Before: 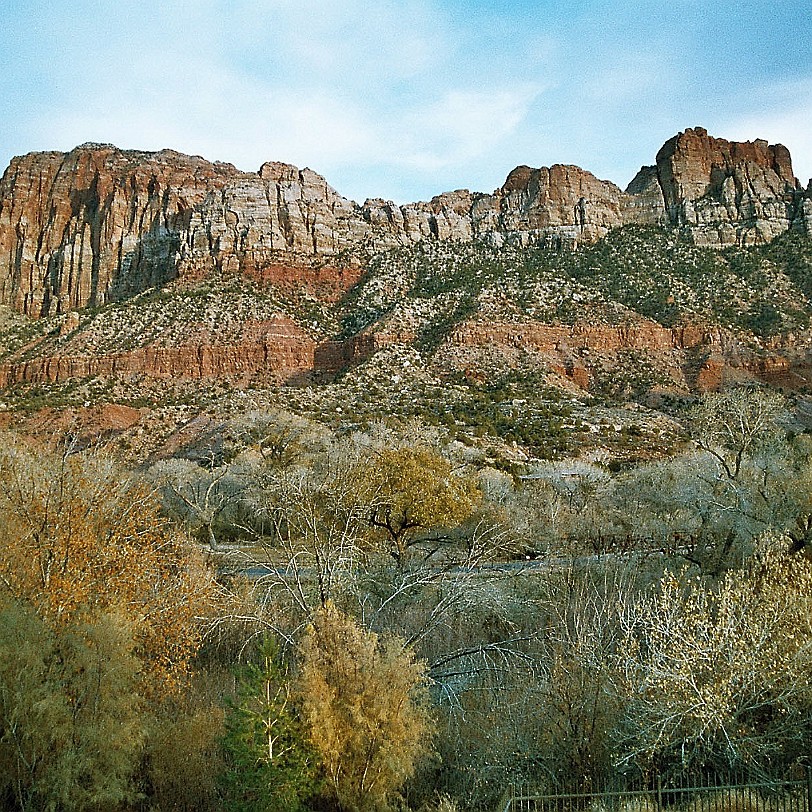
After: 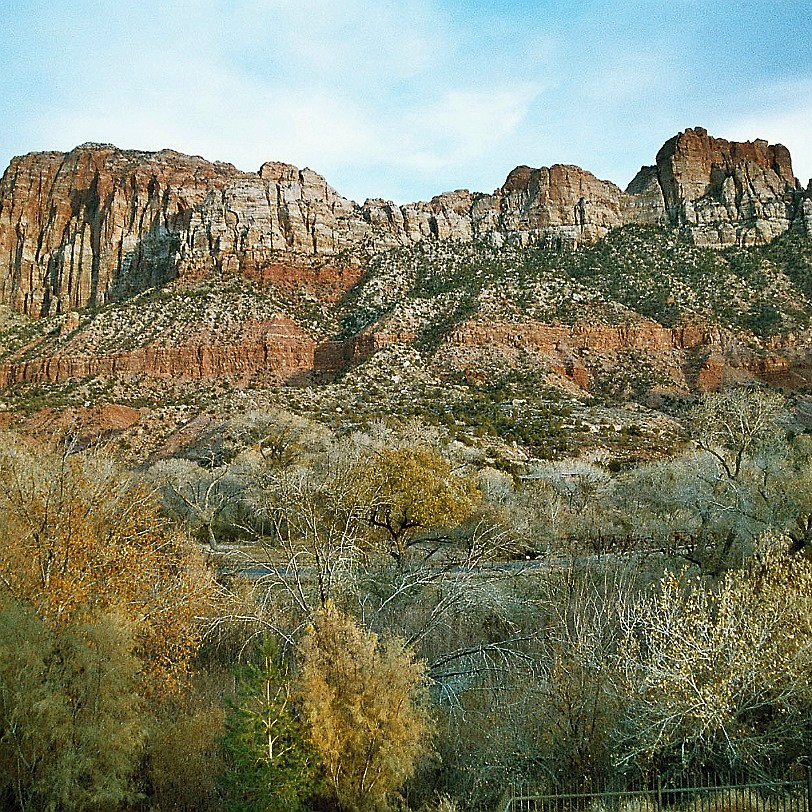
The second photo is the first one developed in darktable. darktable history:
tone equalizer: on, module defaults
contrast brightness saturation: contrast 0.1, brightness 0.02, saturation 0.02
color correction: highlights b* 3
